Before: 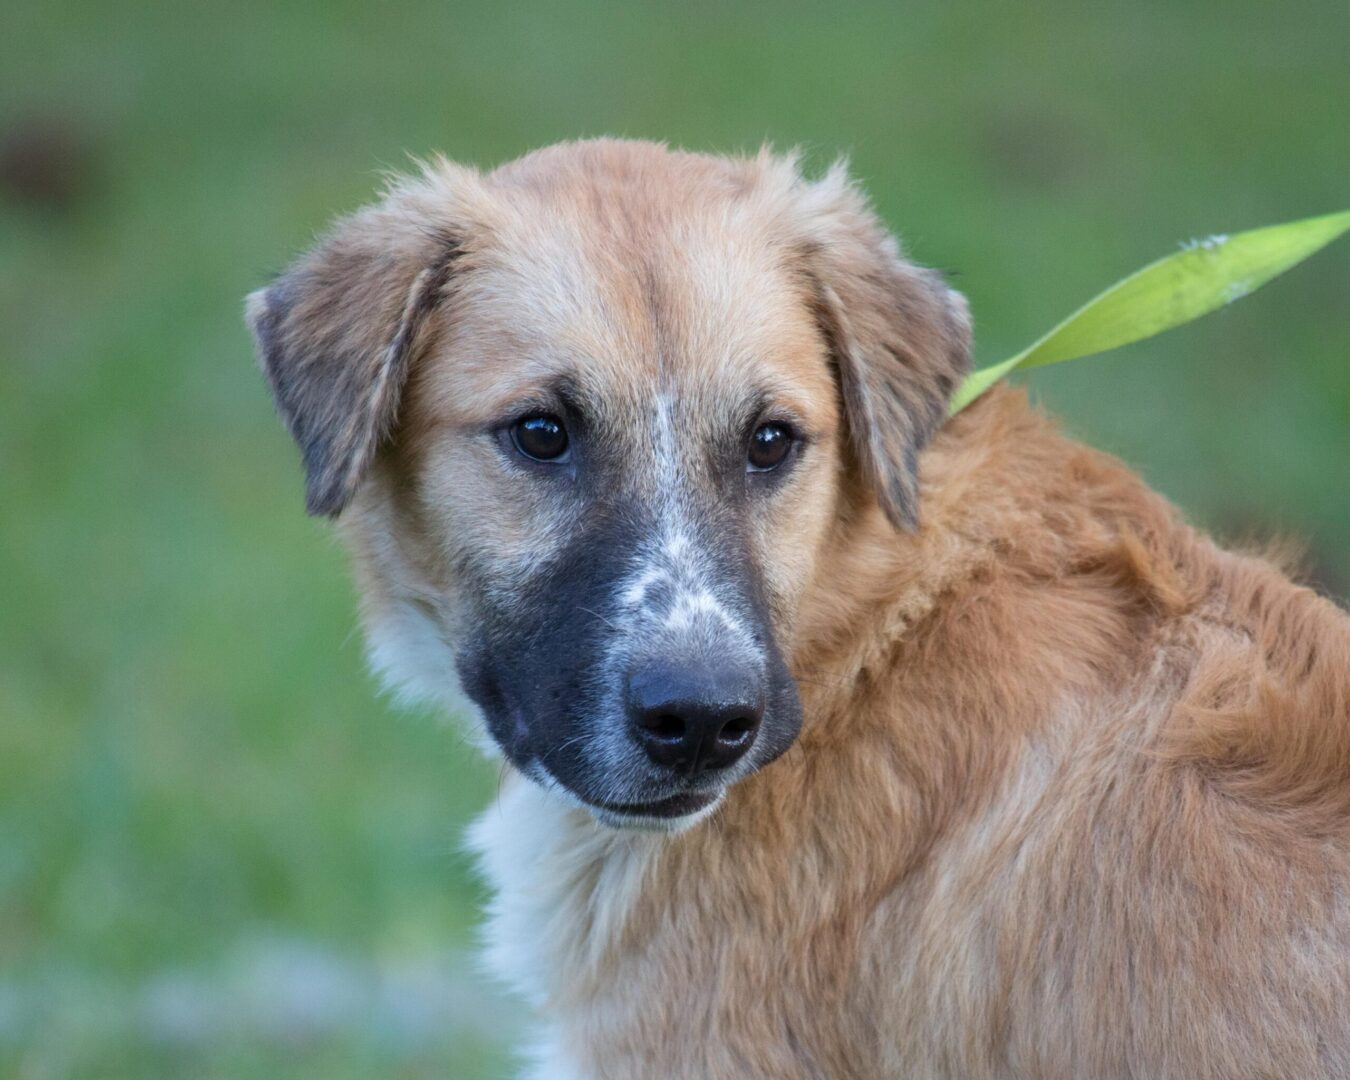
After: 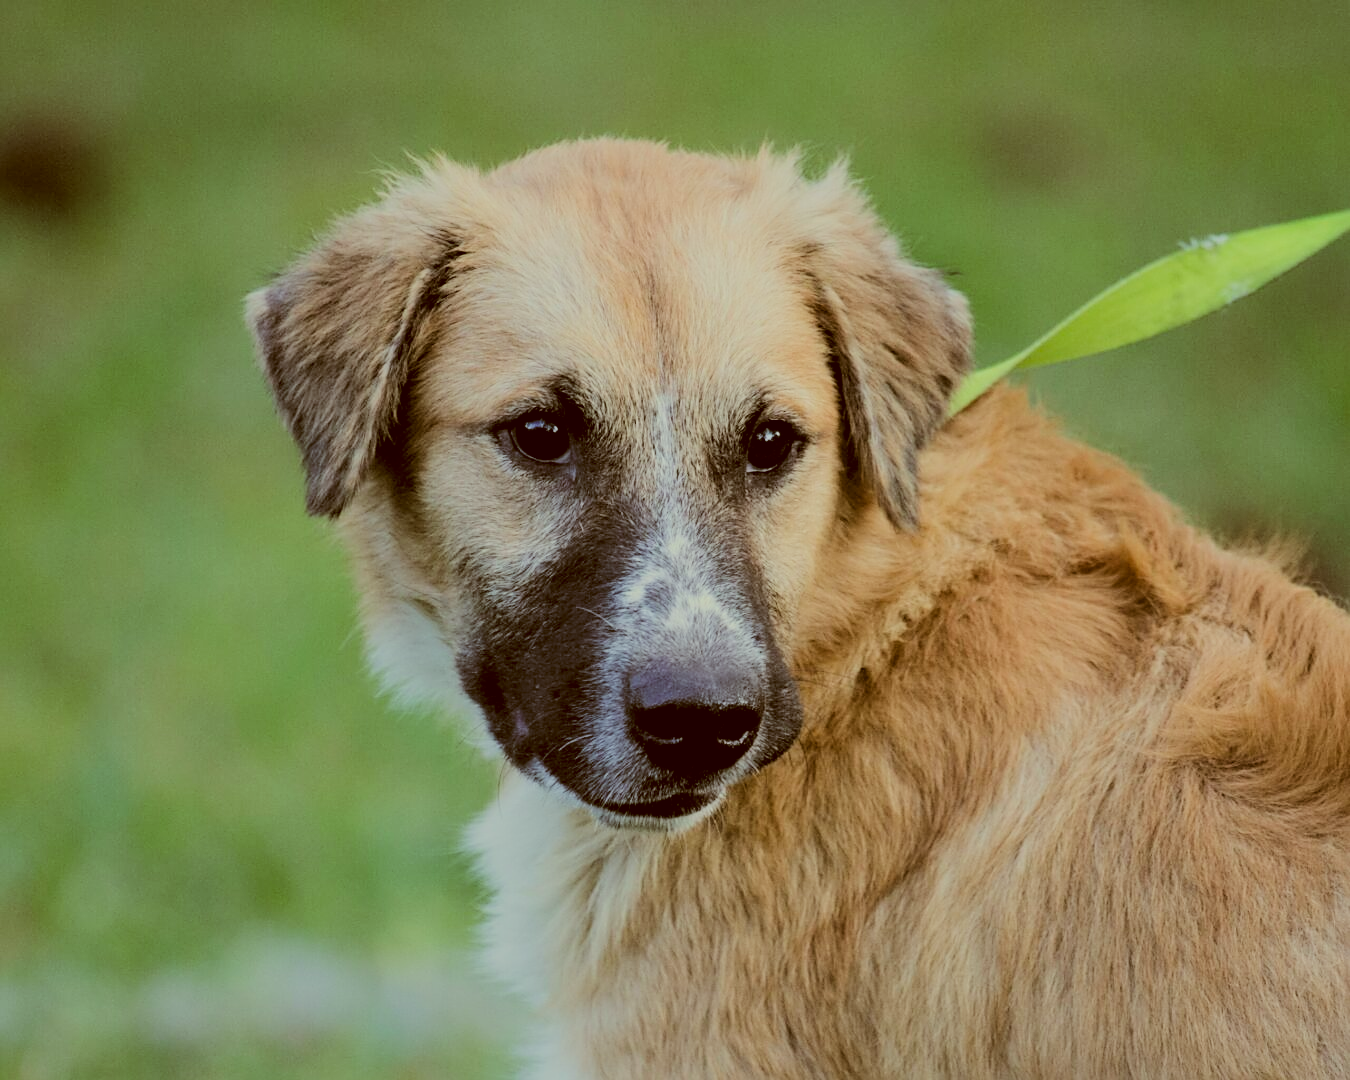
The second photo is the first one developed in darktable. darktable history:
sharpen: on, module defaults
filmic rgb: black relative exposure -3.22 EV, white relative exposure 7.03 EV, threshold 5.99 EV, hardness 1.48, contrast 1.347, color science v5 (2021), contrast in shadows safe, contrast in highlights safe, enable highlight reconstruction true
color correction: highlights a* -5.6, highlights b* 9.8, shadows a* 9.61, shadows b* 24.53
